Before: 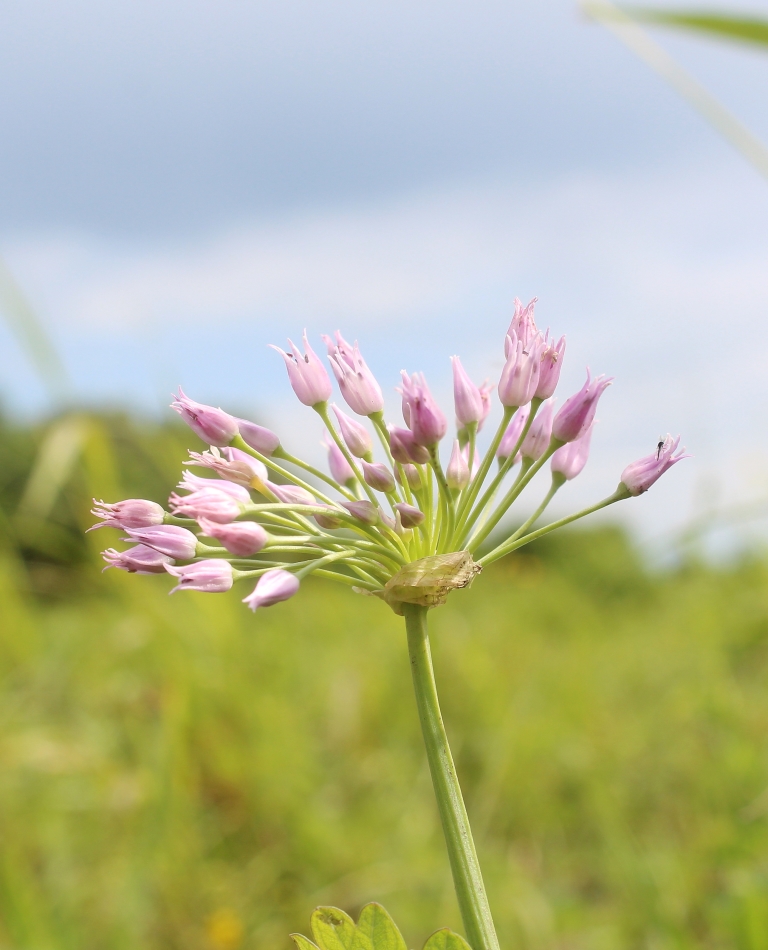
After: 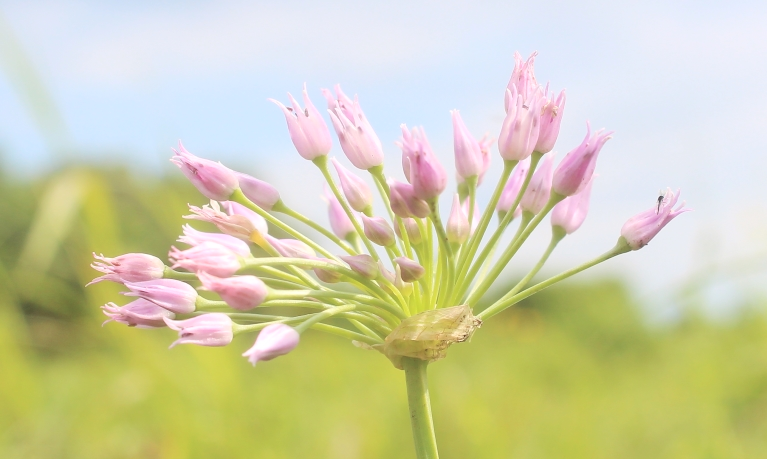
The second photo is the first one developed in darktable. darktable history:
contrast brightness saturation: brightness 0.28
crop and rotate: top 26.056%, bottom 25.543%
